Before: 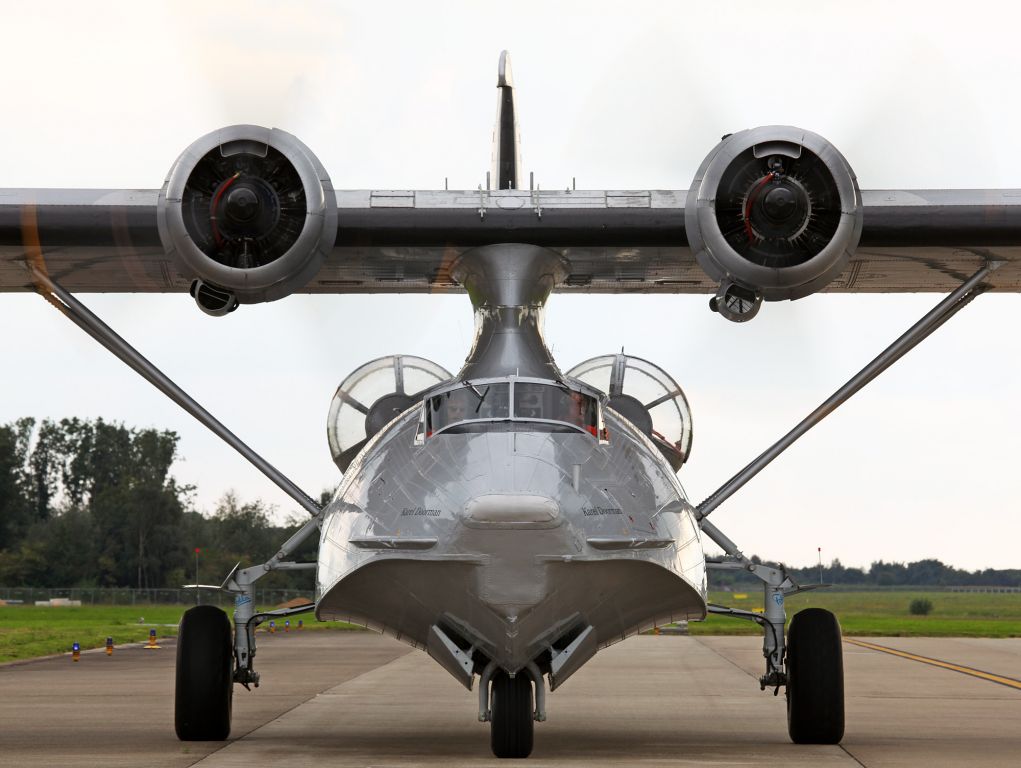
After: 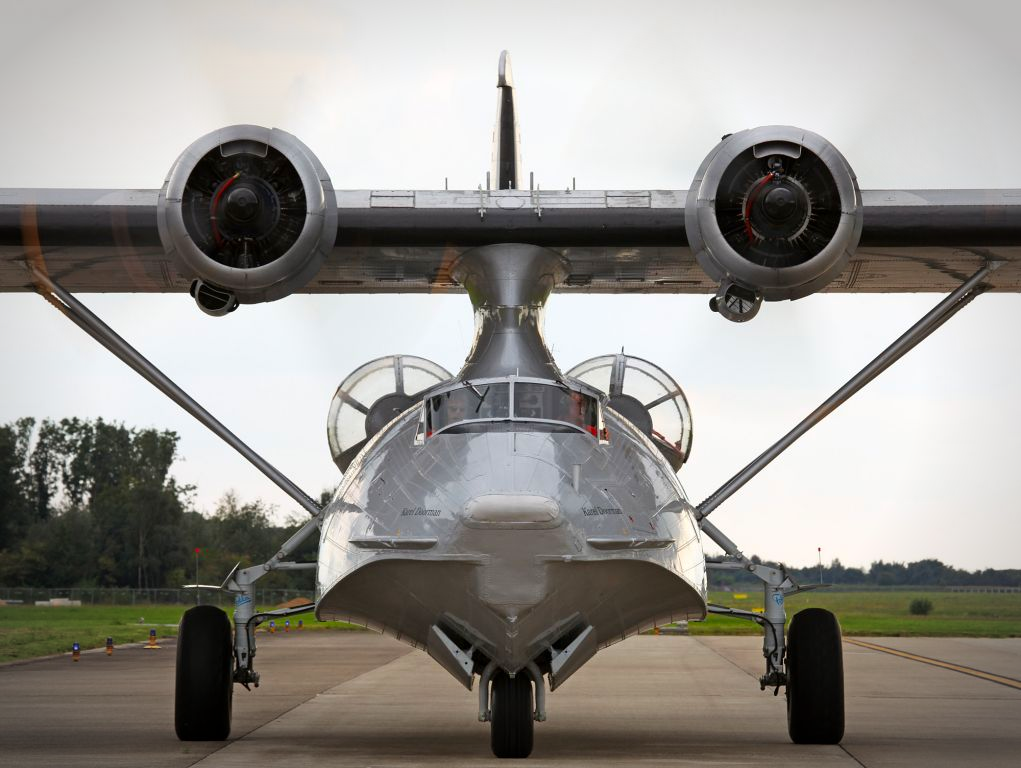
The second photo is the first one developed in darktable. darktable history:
contrast brightness saturation: saturation 0.18
vignetting: automatic ratio true
